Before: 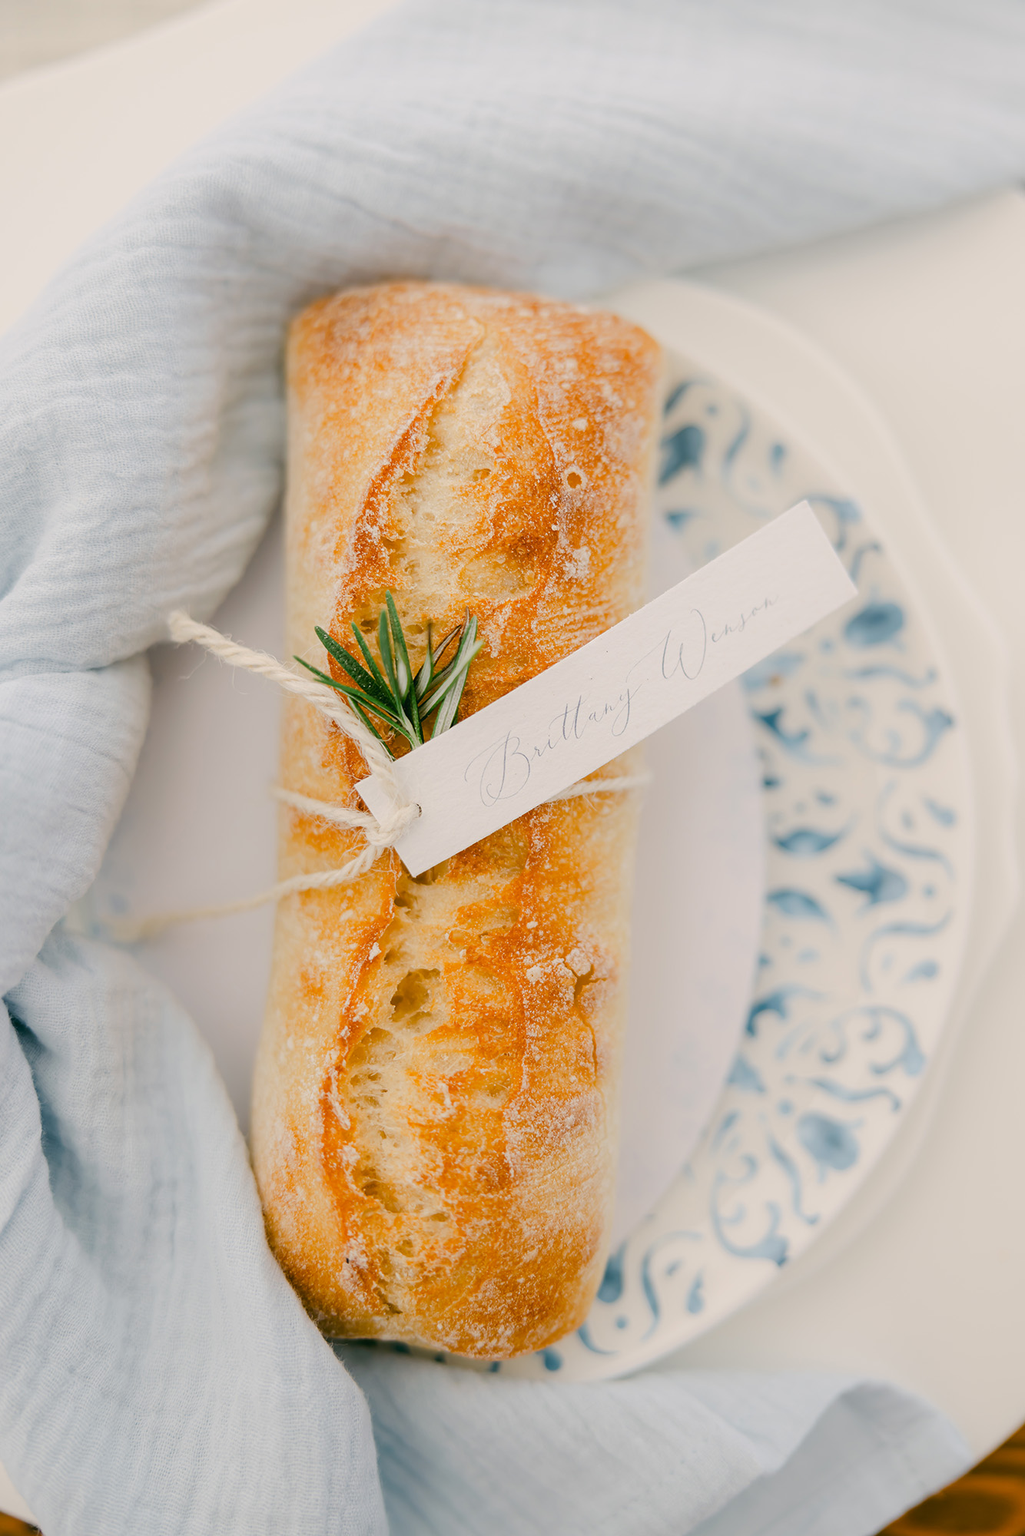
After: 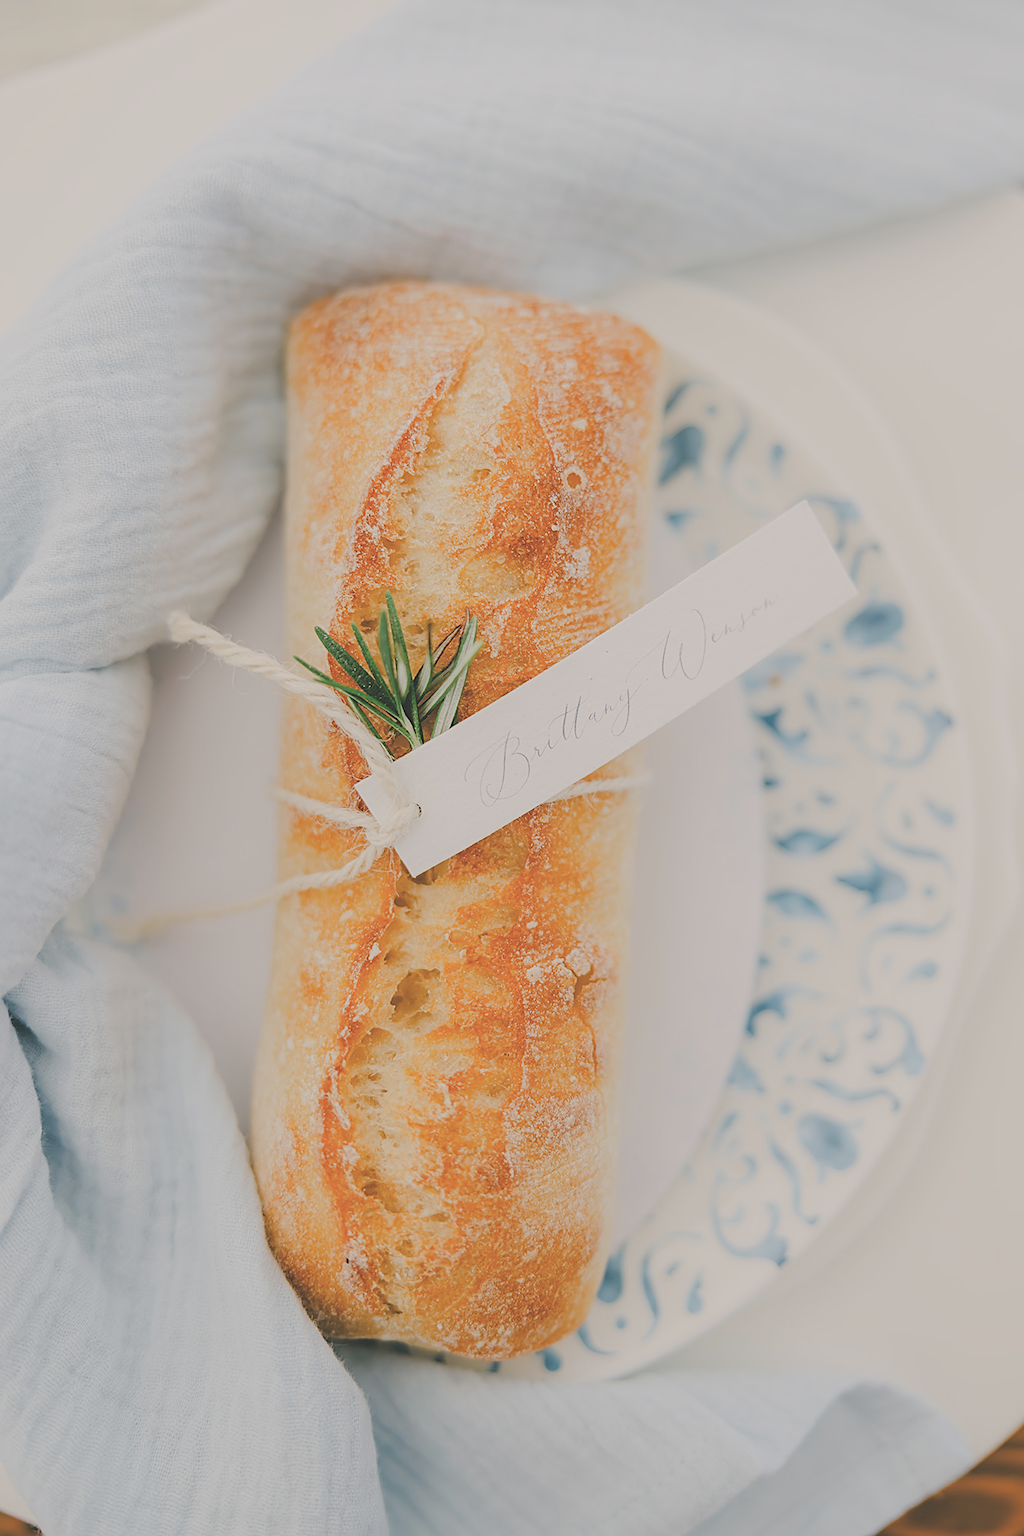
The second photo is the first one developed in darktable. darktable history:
filmic rgb: black relative exposure -7.65 EV, white relative exposure 4.56 EV, threshold 3.03 EV, hardness 3.61, iterations of high-quality reconstruction 0, enable highlight reconstruction true
exposure: black level correction -0.039, exposure 0.063 EV, compensate exposure bias true, compensate highlight preservation false
sharpen: radius 1.971
